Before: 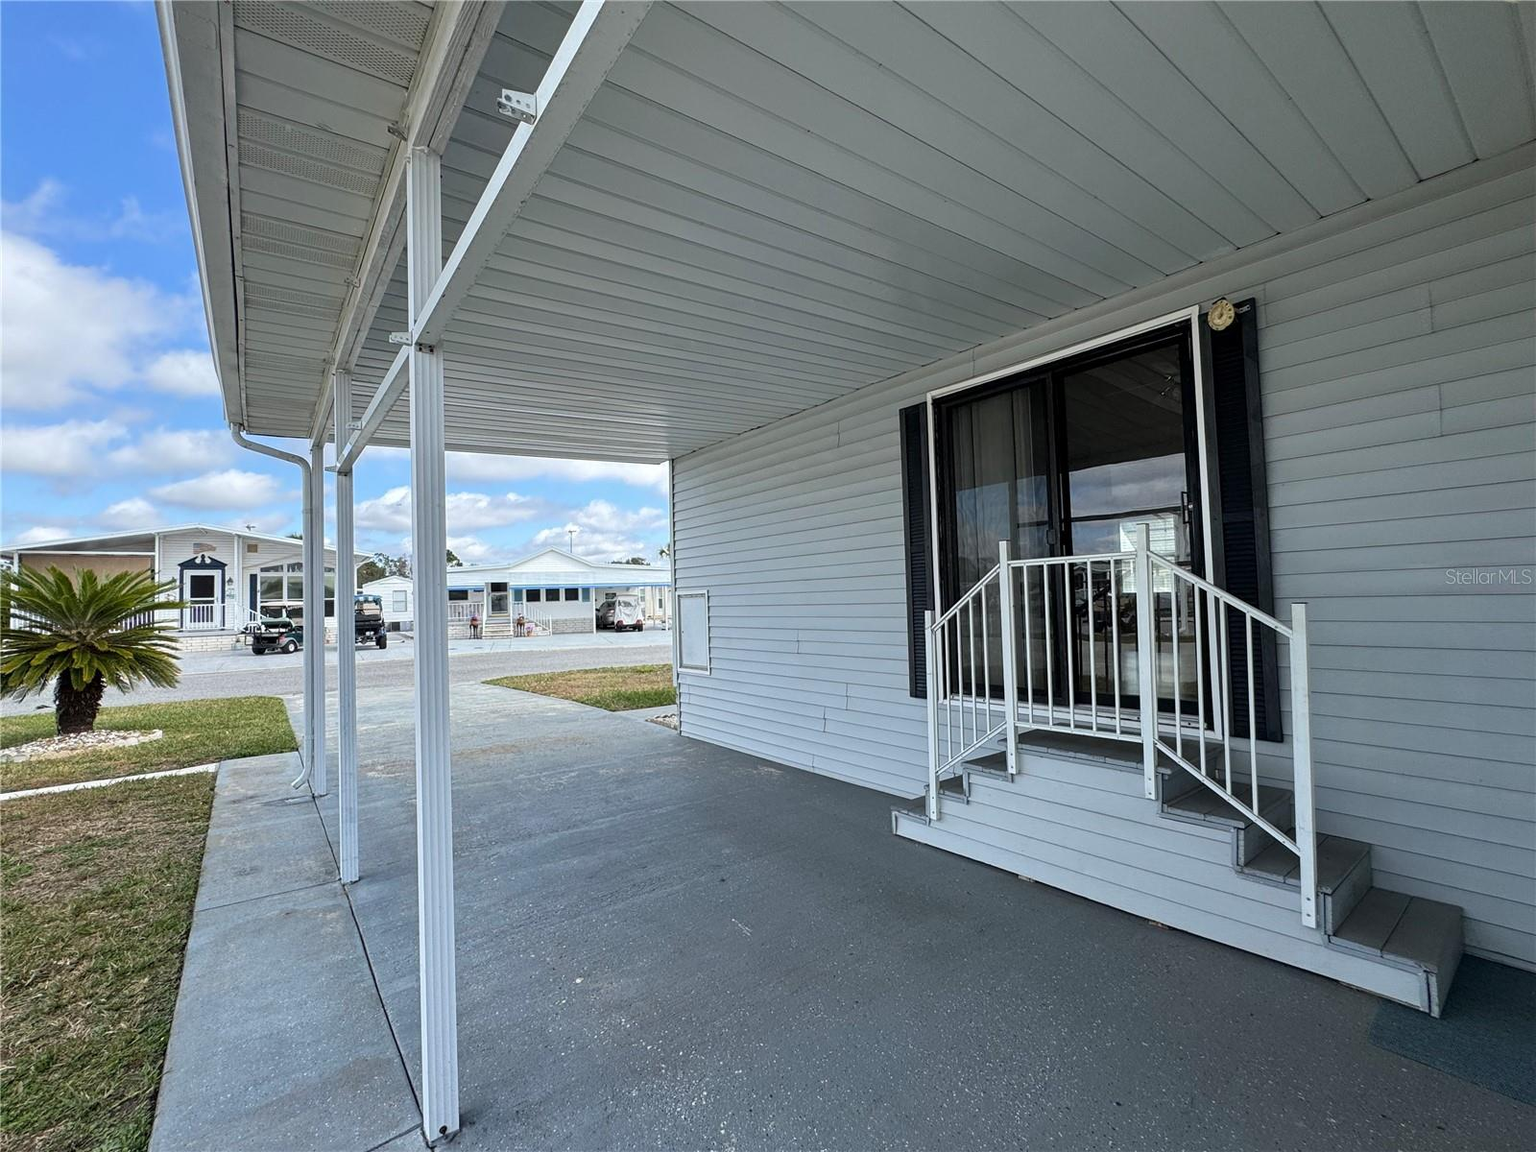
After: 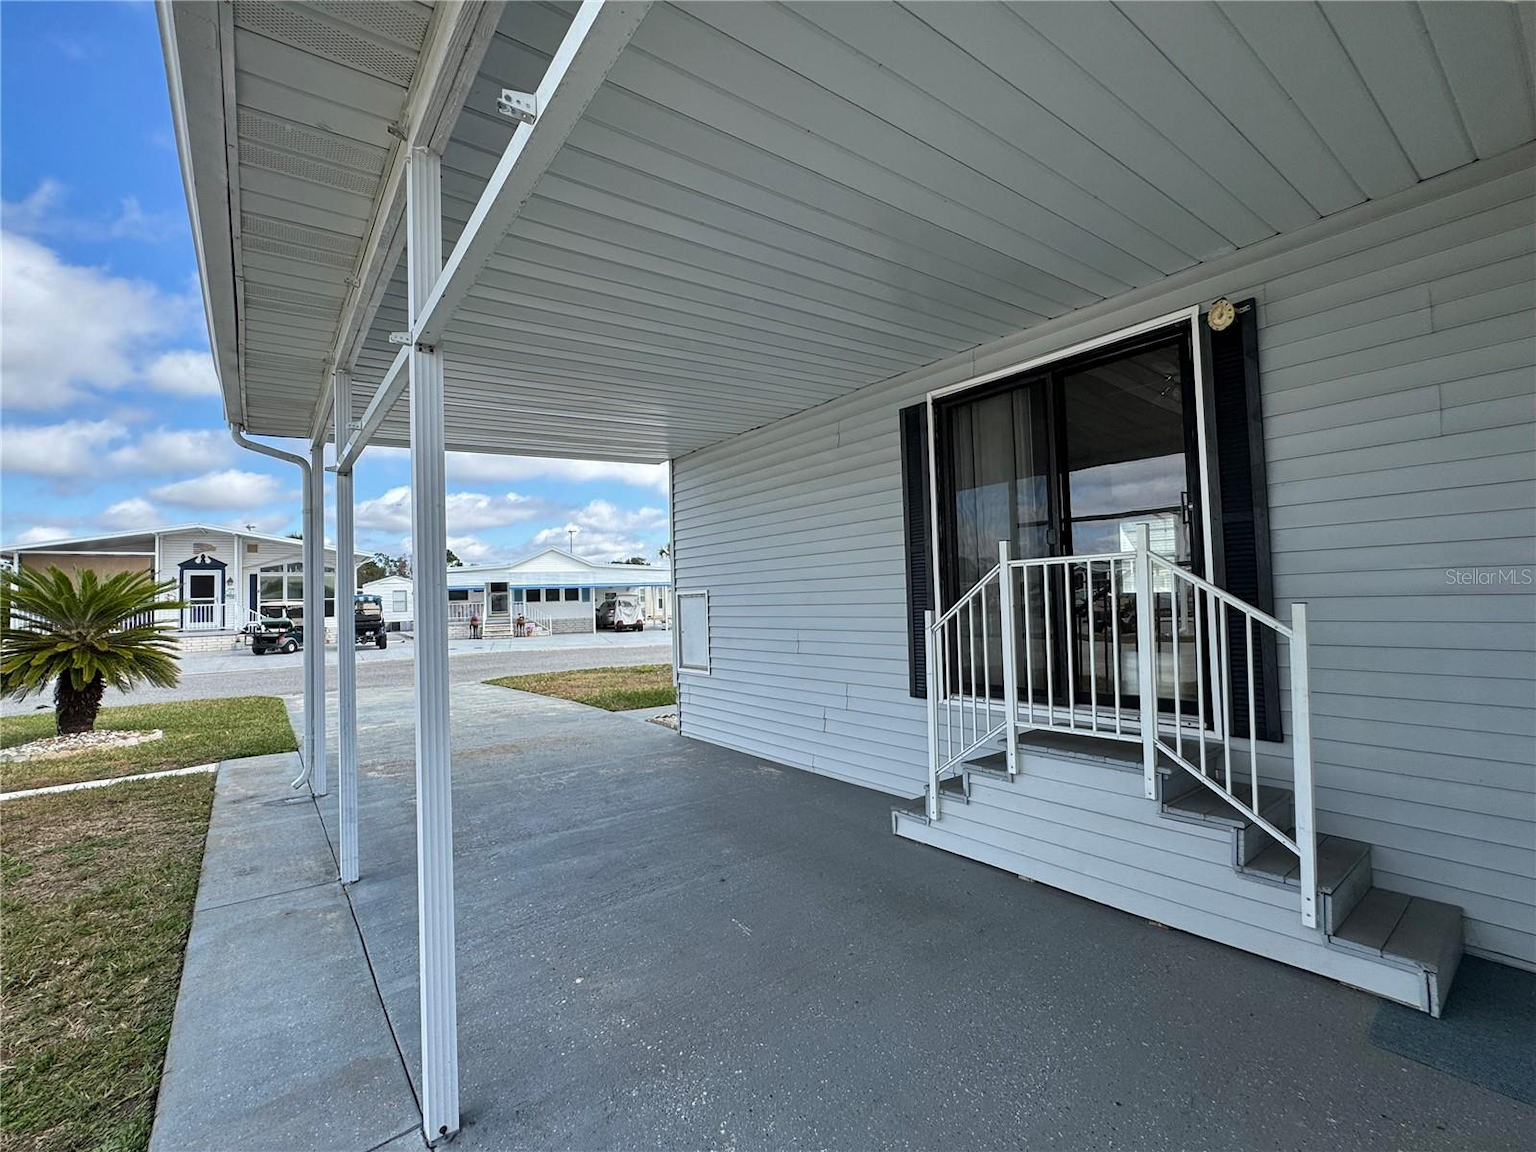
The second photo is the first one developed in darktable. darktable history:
shadows and highlights: shadows color adjustment 97.67%, low approximation 0.01, soften with gaussian
